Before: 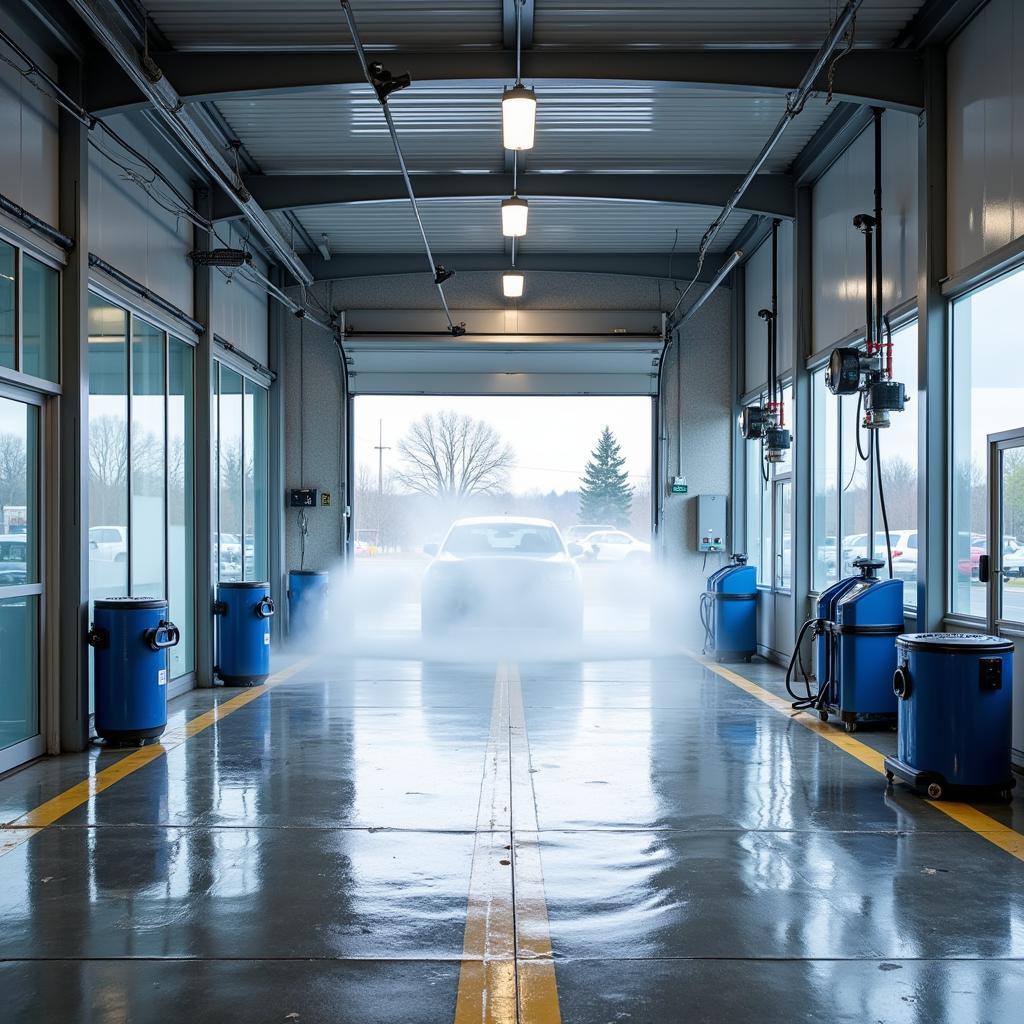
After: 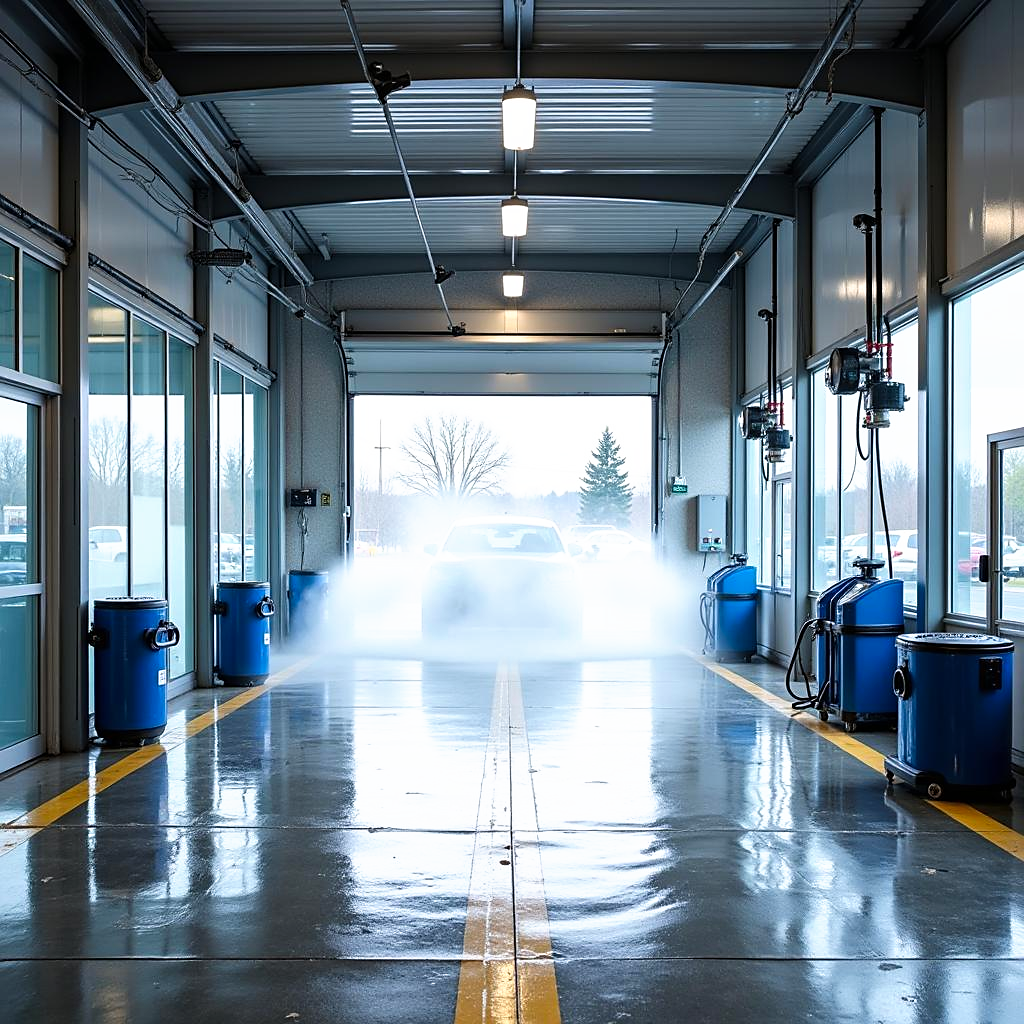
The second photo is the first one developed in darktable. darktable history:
sharpen: radius 1.849, amount 0.39, threshold 1.61
tone curve: curves: ch0 [(0, 0) (0.003, 0.002) (0.011, 0.009) (0.025, 0.021) (0.044, 0.037) (0.069, 0.058) (0.1, 0.083) (0.136, 0.122) (0.177, 0.165) (0.224, 0.216) (0.277, 0.277) (0.335, 0.344) (0.399, 0.418) (0.468, 0.499) (0.543, 0.586) (0.623, 0.679) (0.709, 0.779) (0.801, 0.877) (0.898, 0.977) (1, 1)], preserve colors none
